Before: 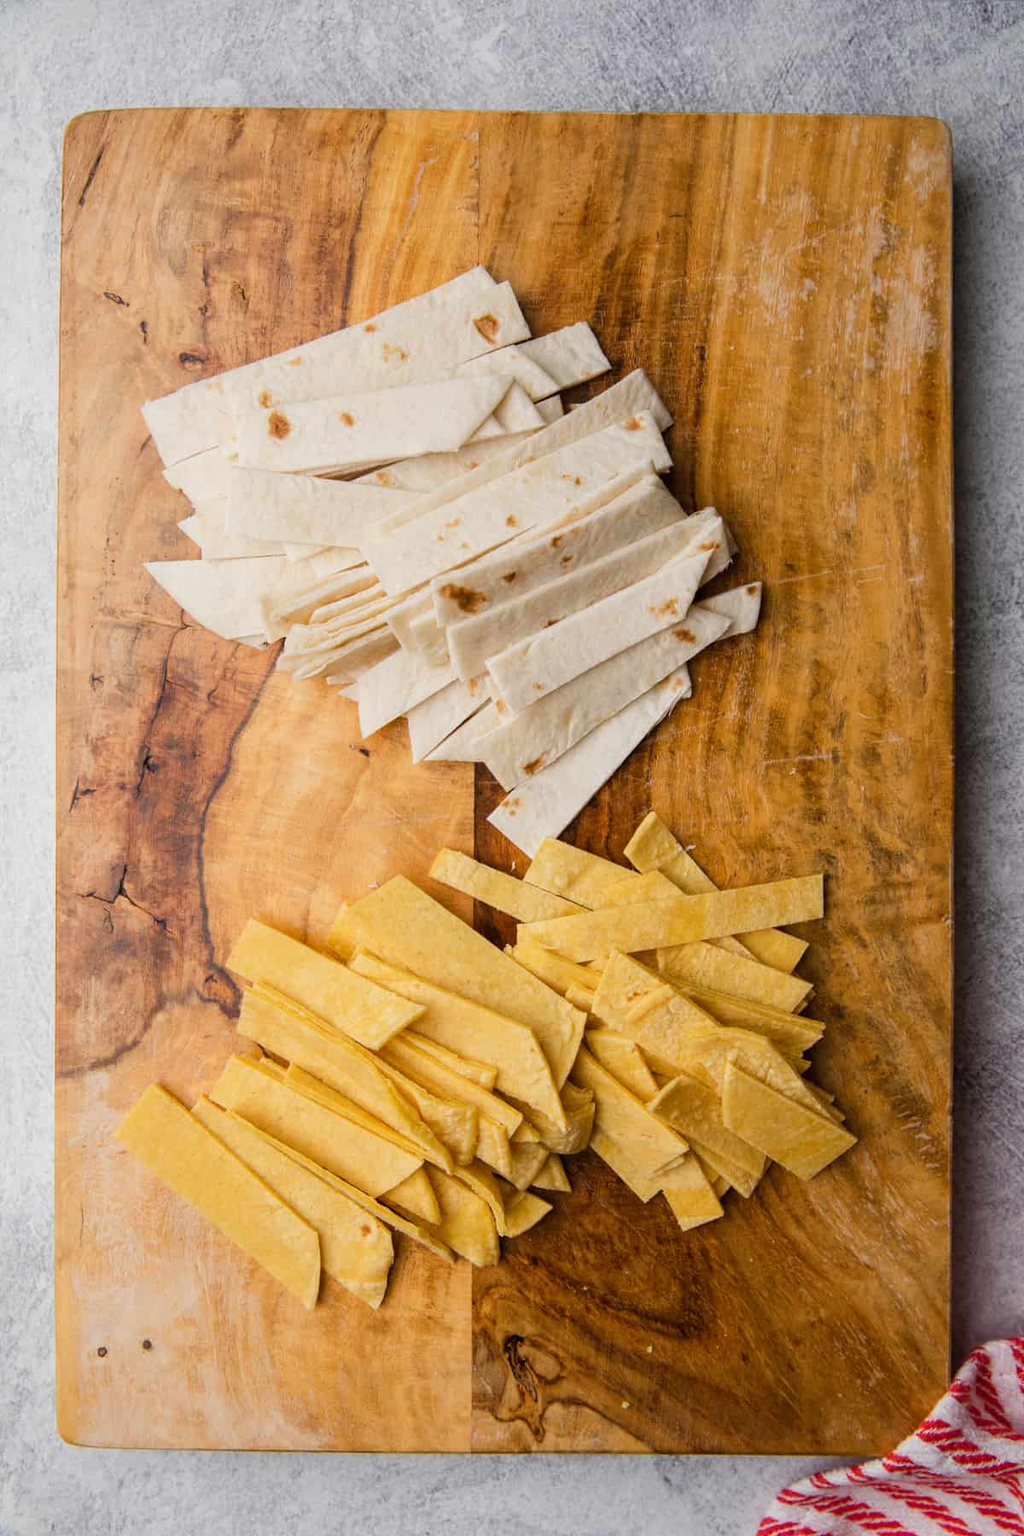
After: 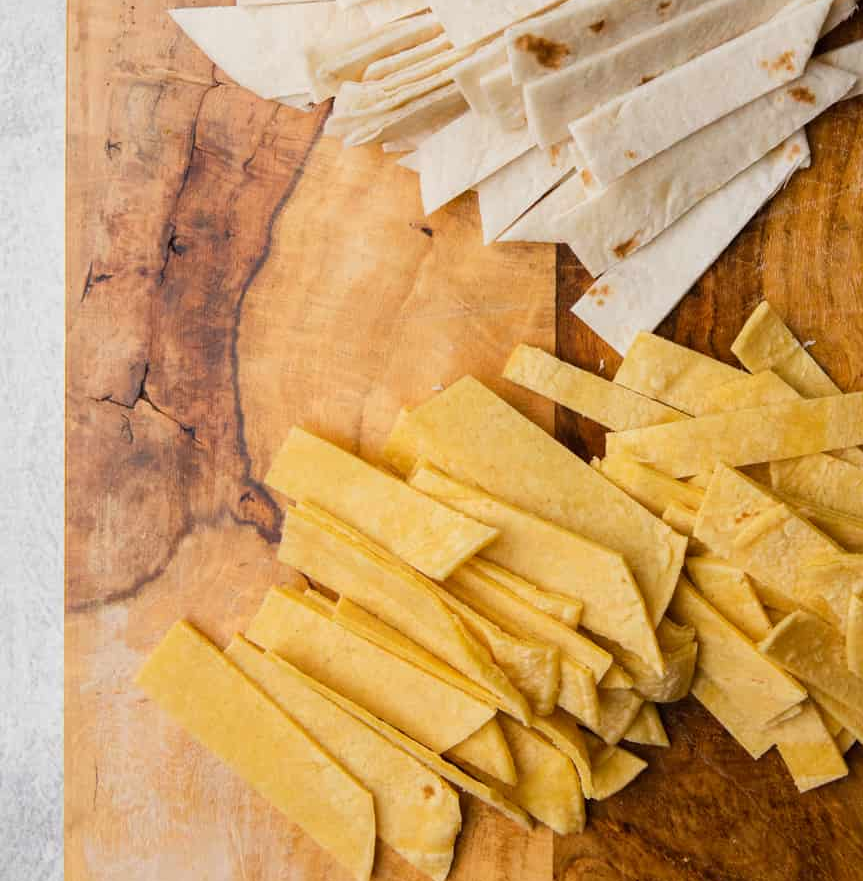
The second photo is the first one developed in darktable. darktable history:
crop: top 36.149%, right 28.06%, bottom 14.88%
